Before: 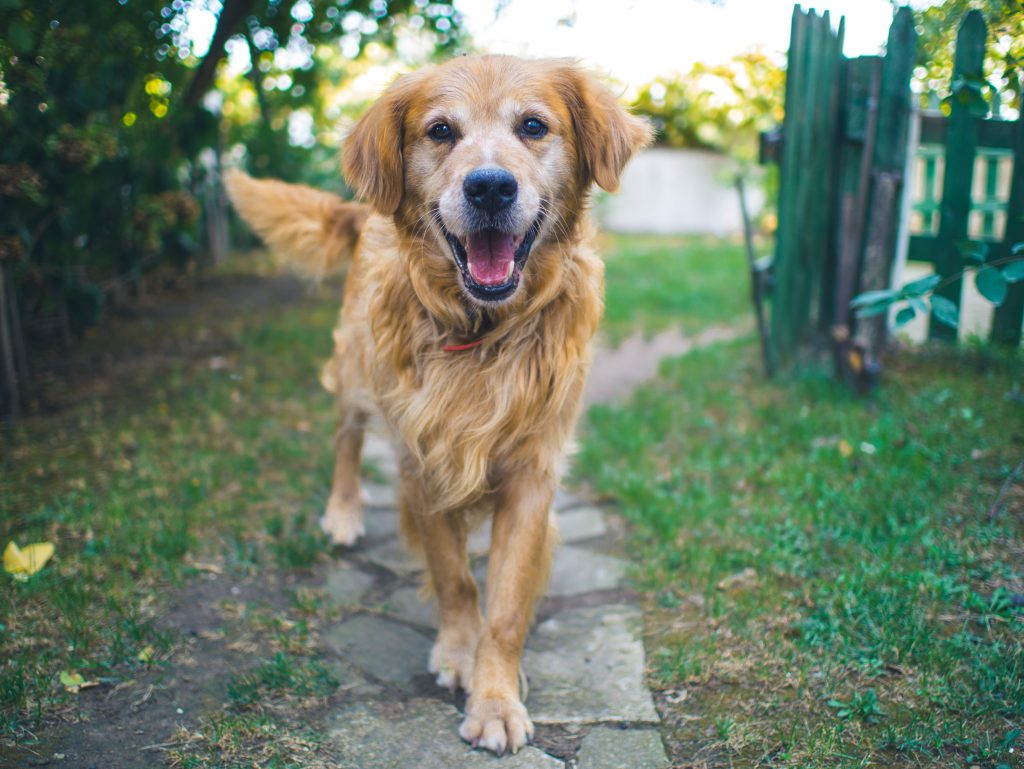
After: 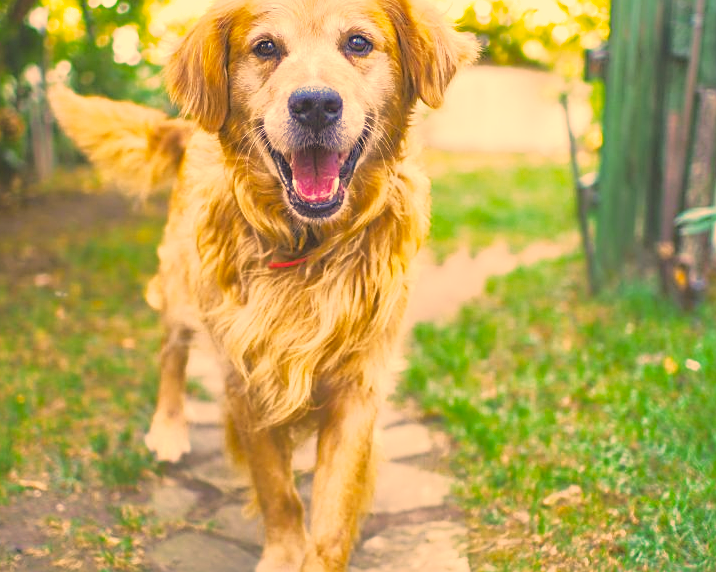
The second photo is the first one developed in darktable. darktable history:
shadows and highlights: shadows 39.66, highlights -59.91
crop and rotate: left 17.1%, top 10.883%, right 12.891%, bottom 14.689%
exposure: black level correction 0, exposure 0.891 EV, compensate highlight preservation false
base curve: curves: ch0 [(0, 0) (0.088, 0.125) (0.176, 0.251) (0.354, 0.501) (0.613, 0.749) (1, 0.877)], preserve colors none
color correction: highlights a* 18.2, highlights b* 35.95, shadows a* 1.56, shadows b* 6.42, saturation 1.01
sharpen: on, module defaults
